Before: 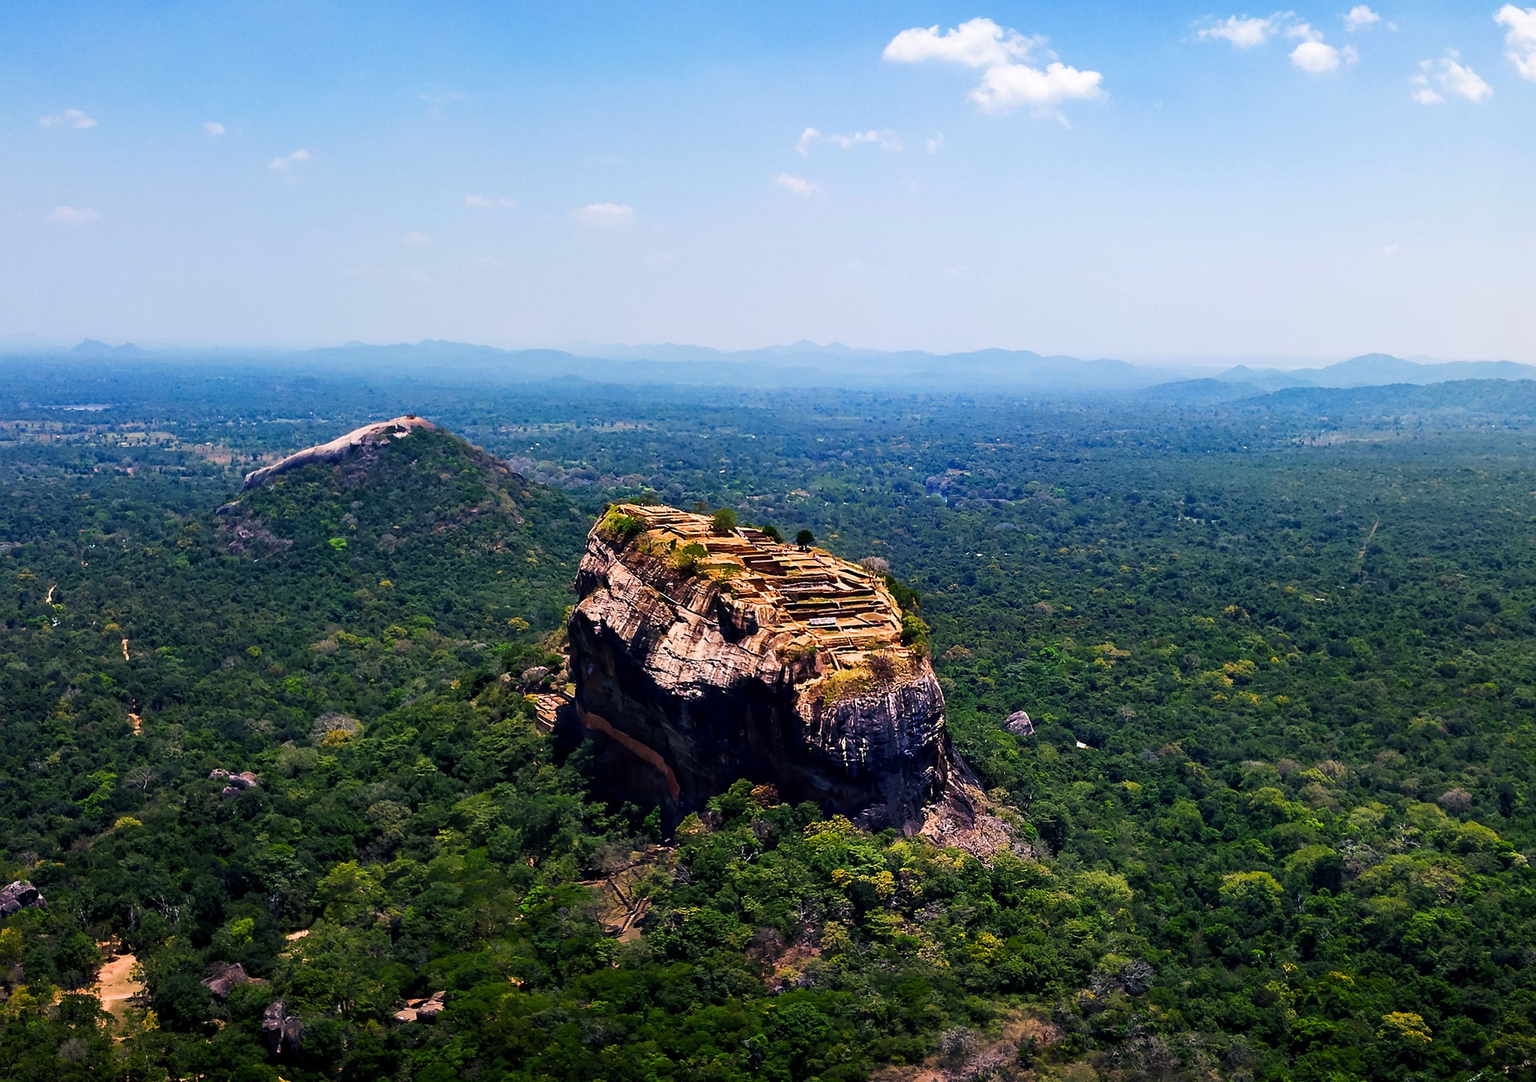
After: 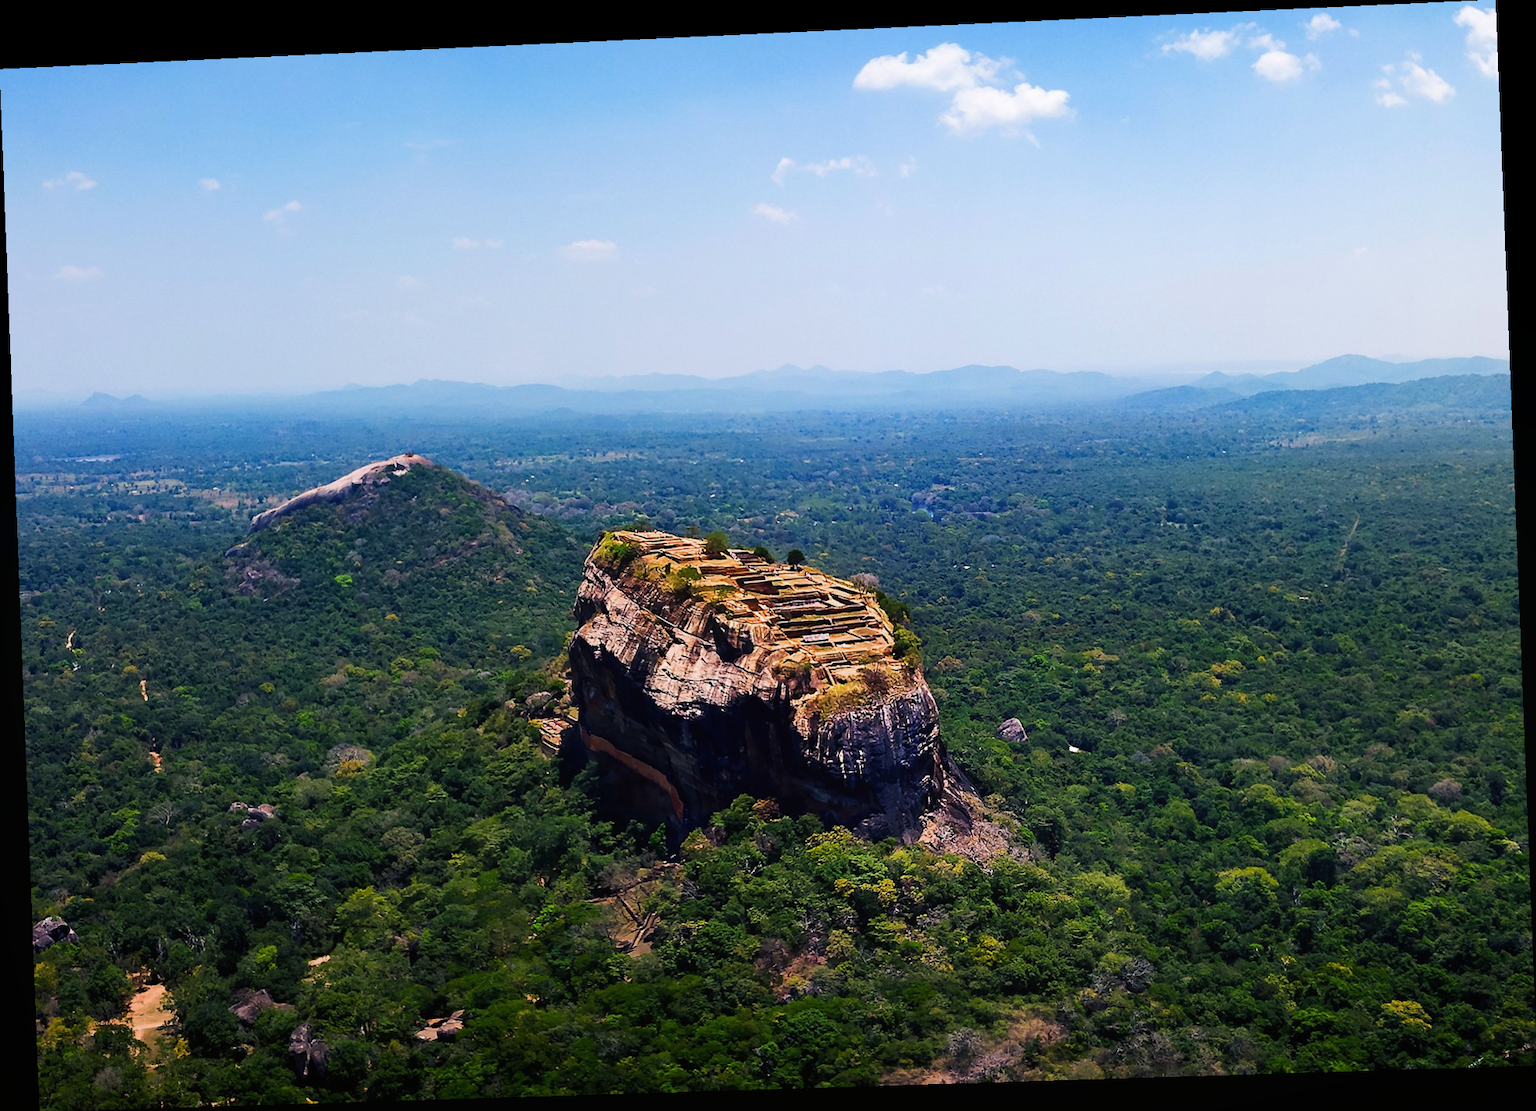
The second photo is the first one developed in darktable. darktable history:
contrast equalizer: octaves 7, y [[0.6 ×6], [0.55 ×6], [0 ×6], [0 ×6], [0 ×6]], mix -0.2
rotate and perspective: rotation -2.22°, lens shift (horizontal) -0.022, automatic cropping off
